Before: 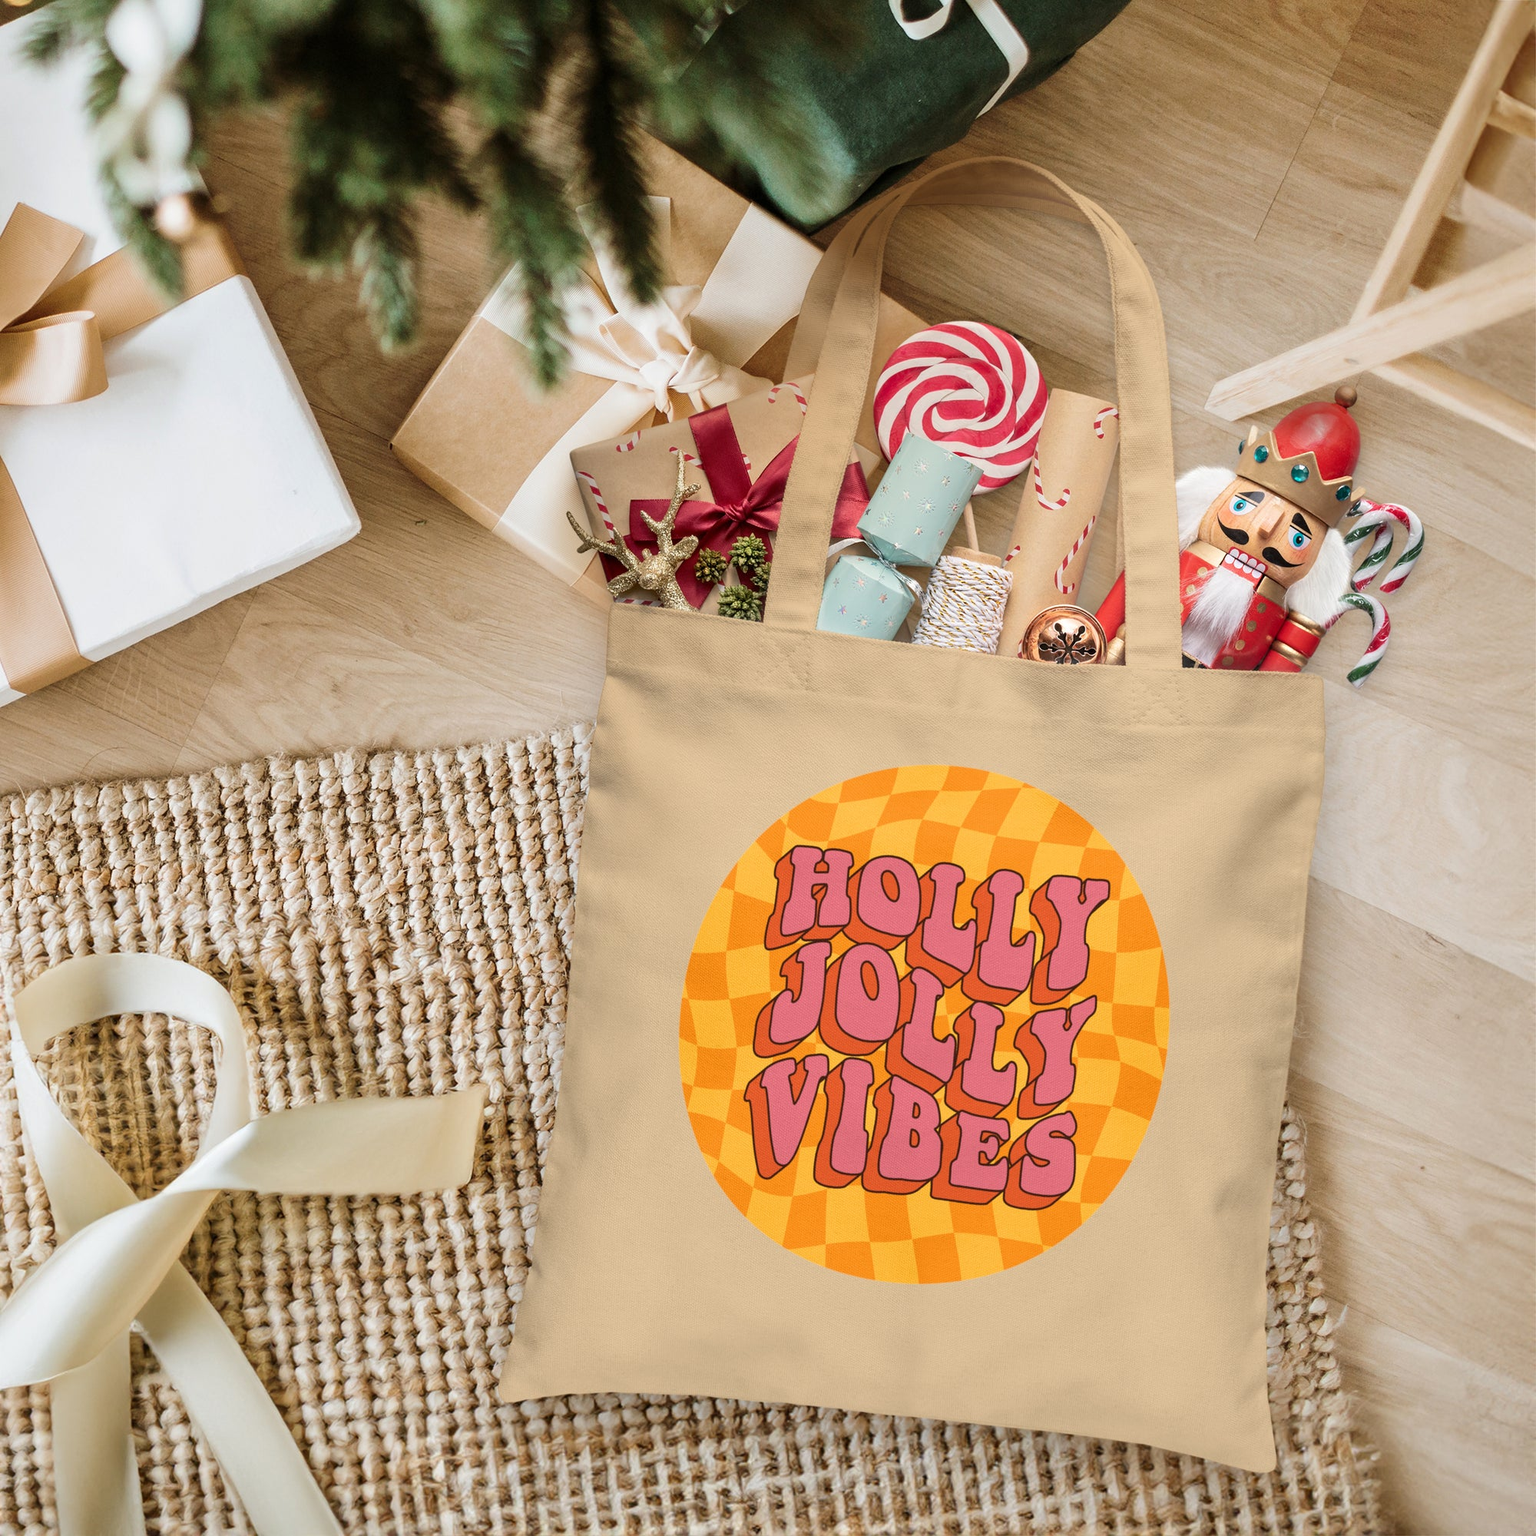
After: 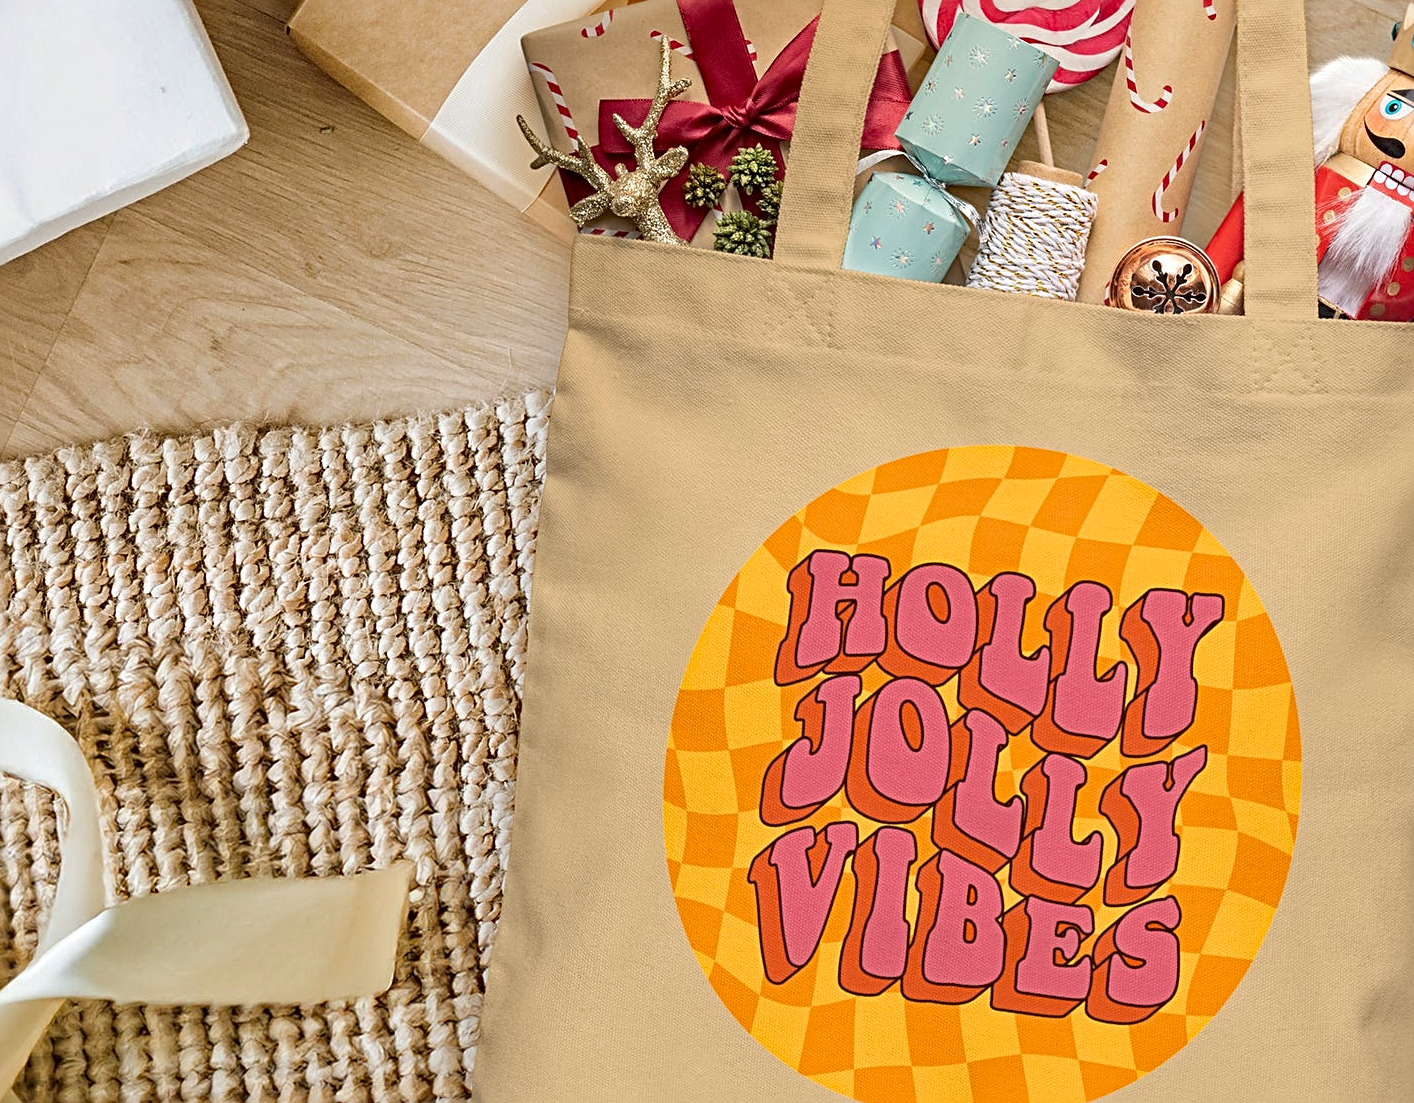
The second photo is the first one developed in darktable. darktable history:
local contrast: mode bilateral grid, contrast 10, coarseness 25, detail 115%, midtone range 0.2
crop: left 11.064%, top 27.554%, right 18.233%, bottom 17.258%
sharpen: radius 3.078
haze removal: strength 0.294, distance 0.248, compatibility mode true, adaptive false
